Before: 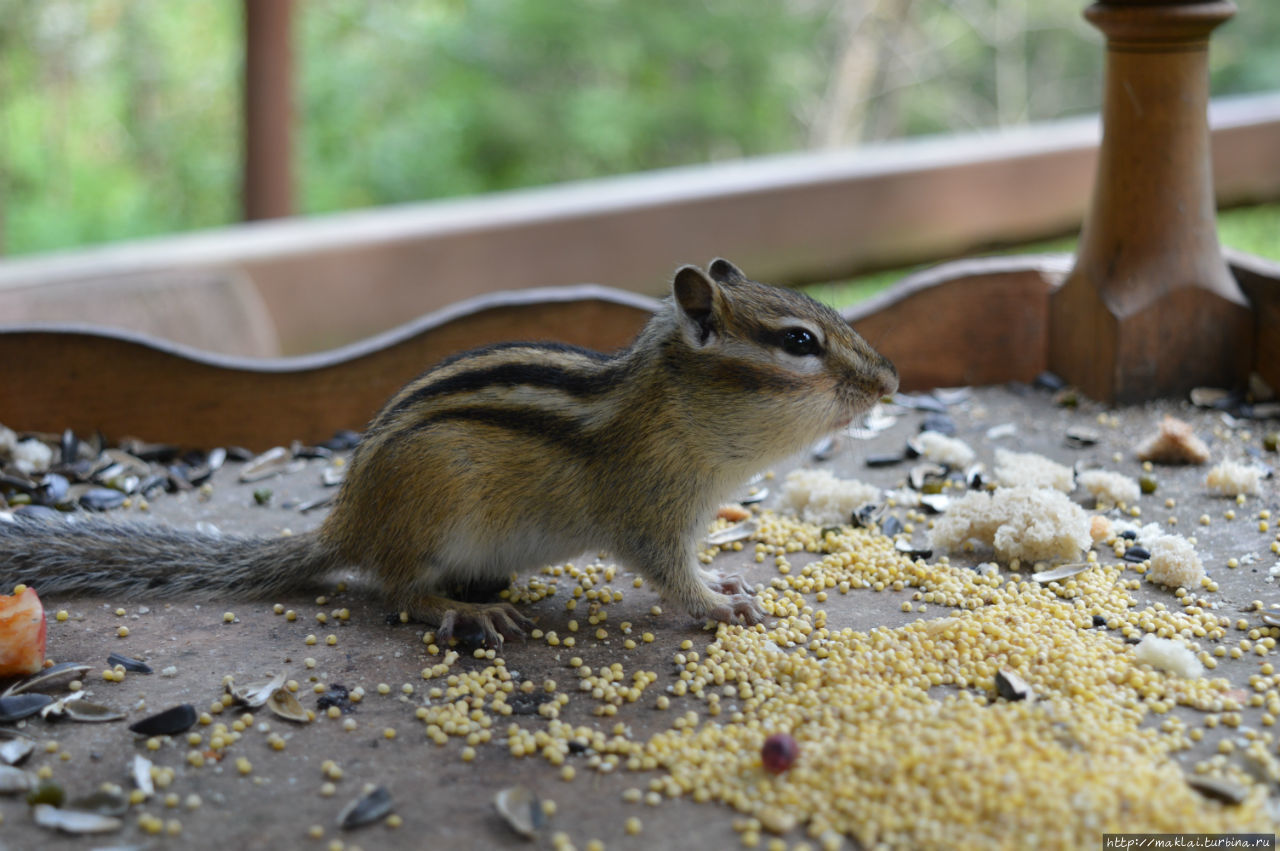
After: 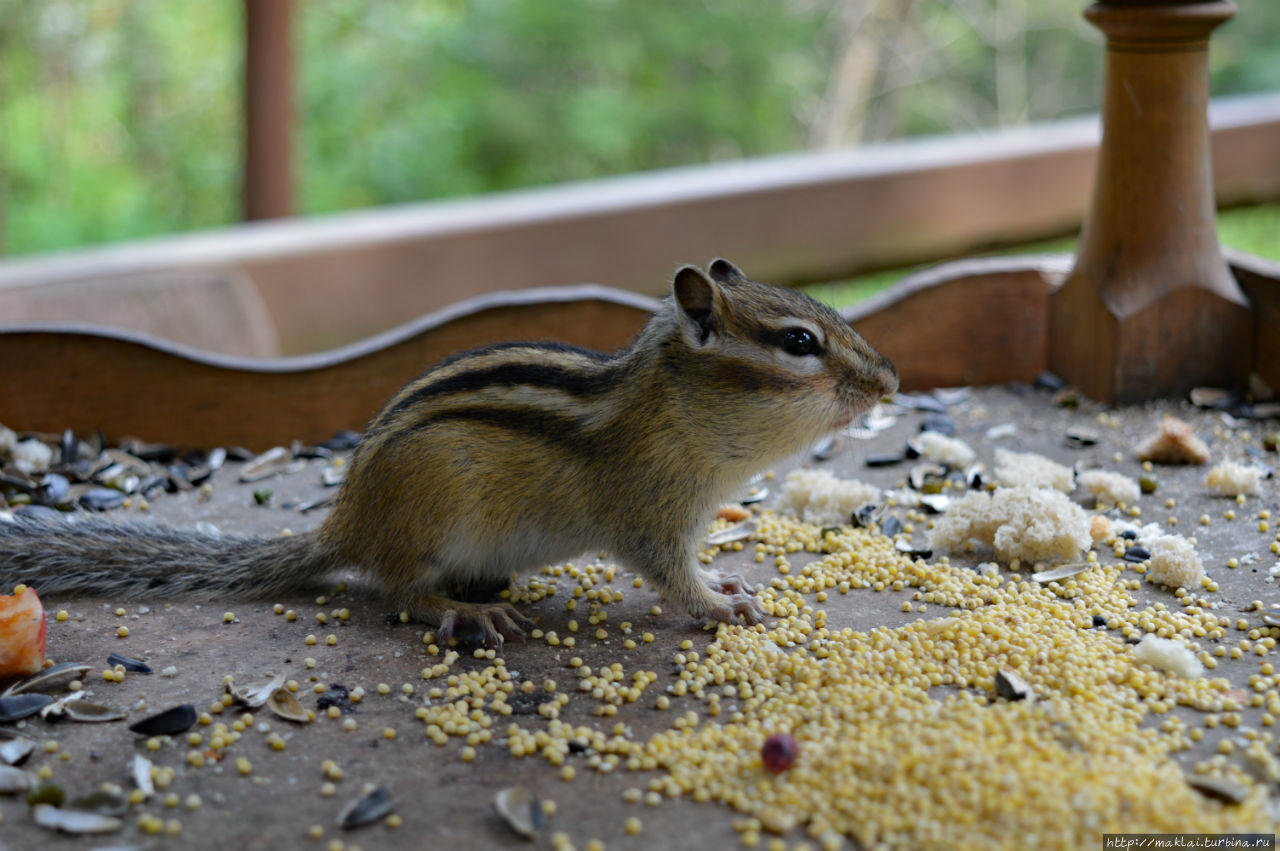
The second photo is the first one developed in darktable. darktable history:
shadows and highlights: shadows -20, white point adjustment -2, highlights -35
haze removal: compatibility mode true, adaptive false
